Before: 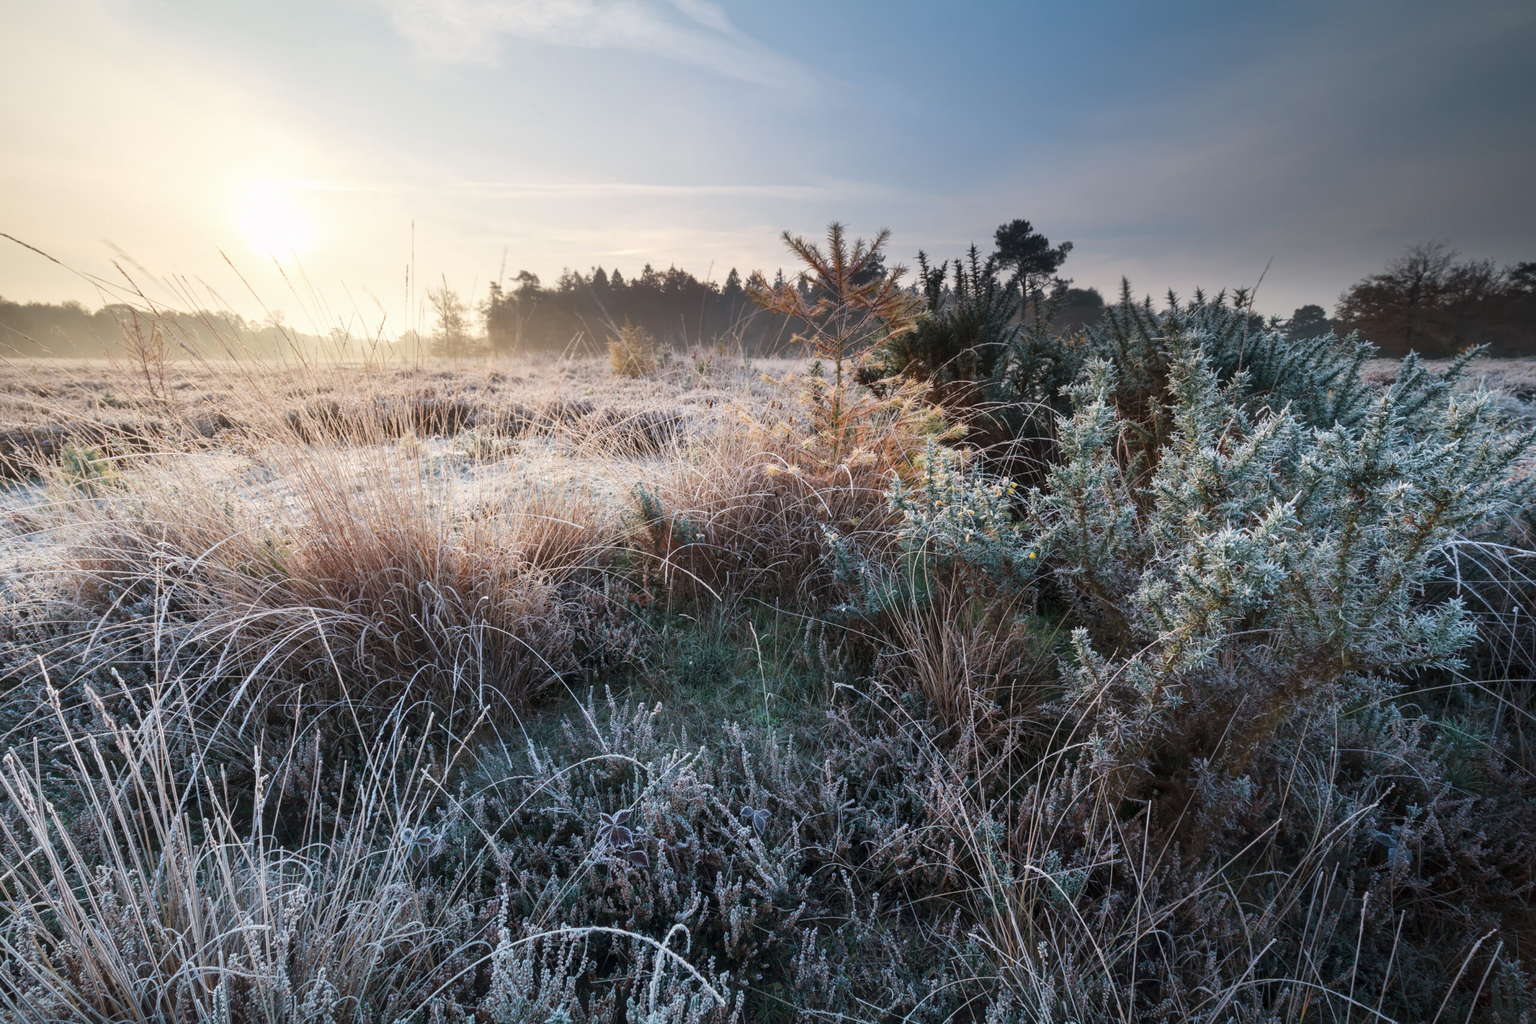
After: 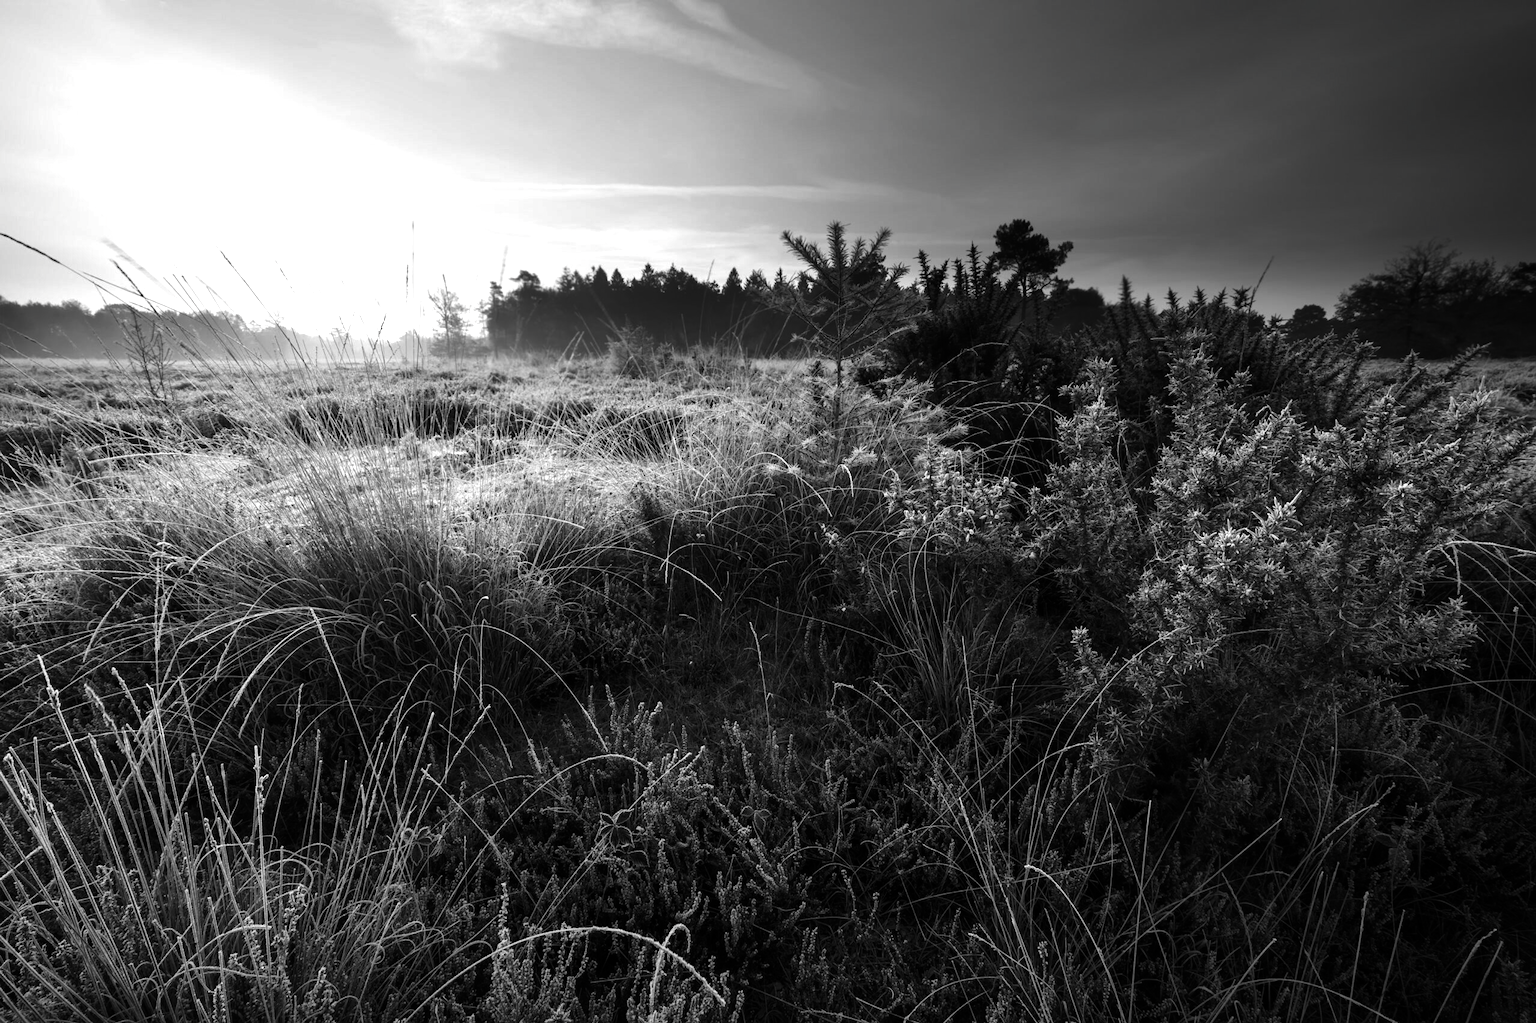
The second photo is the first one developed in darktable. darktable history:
contrast brightness saturation: contrast -0.038, brightness -0.576, saturation -0.997
exposure: exposure 0.375 EV, compensate highlight preservation false
